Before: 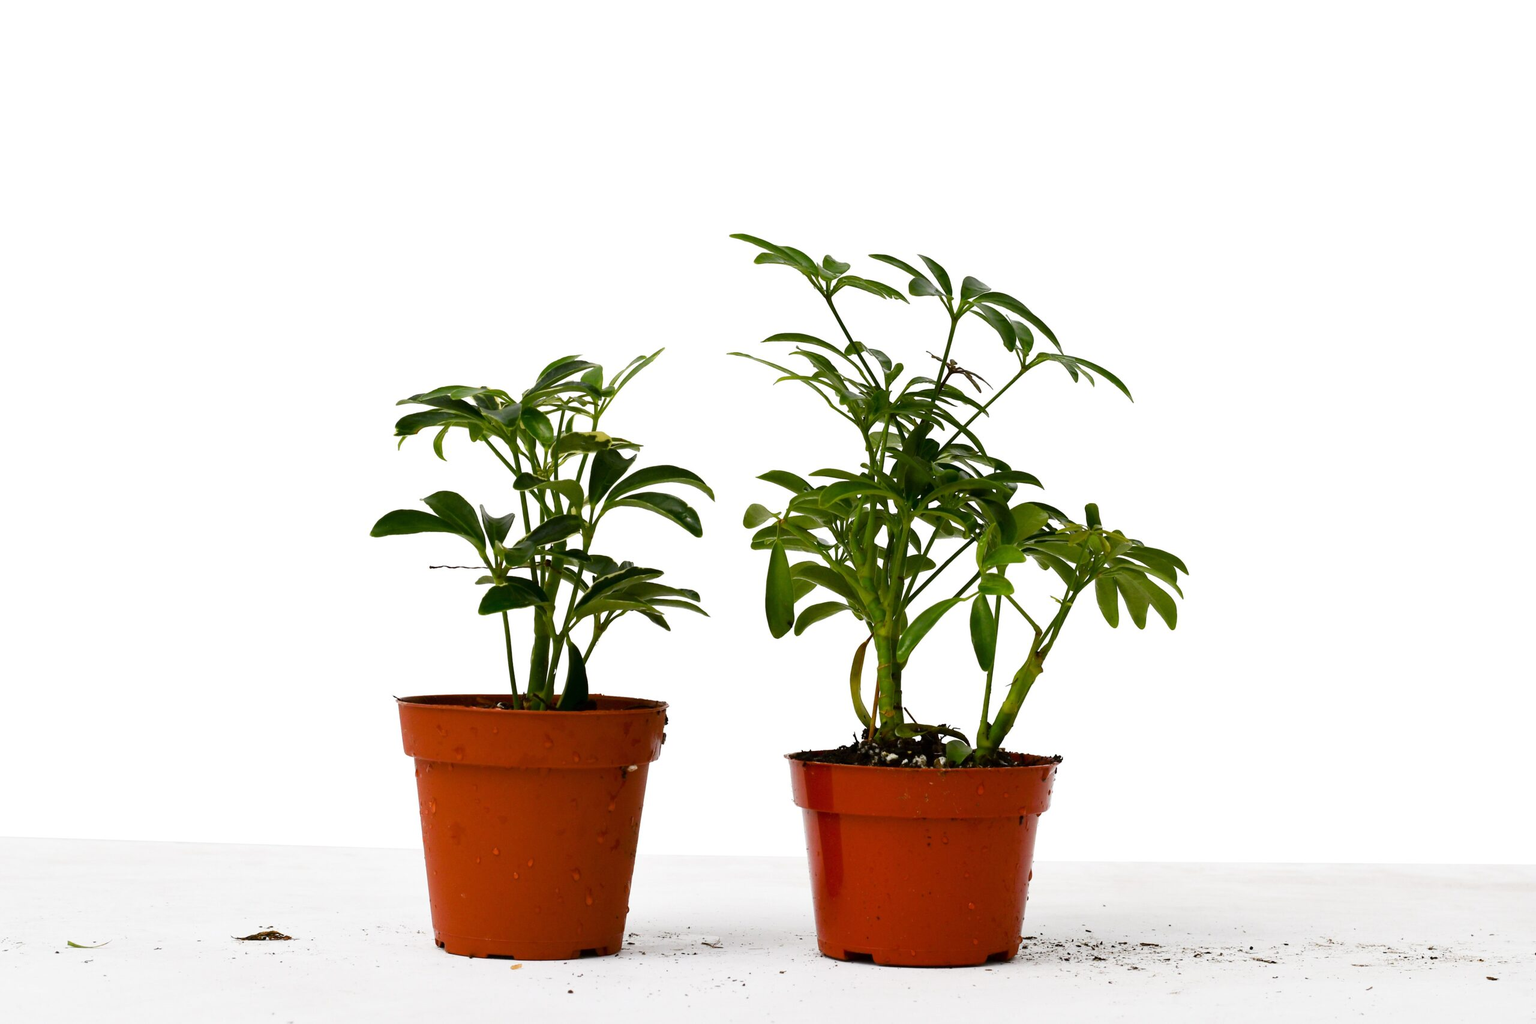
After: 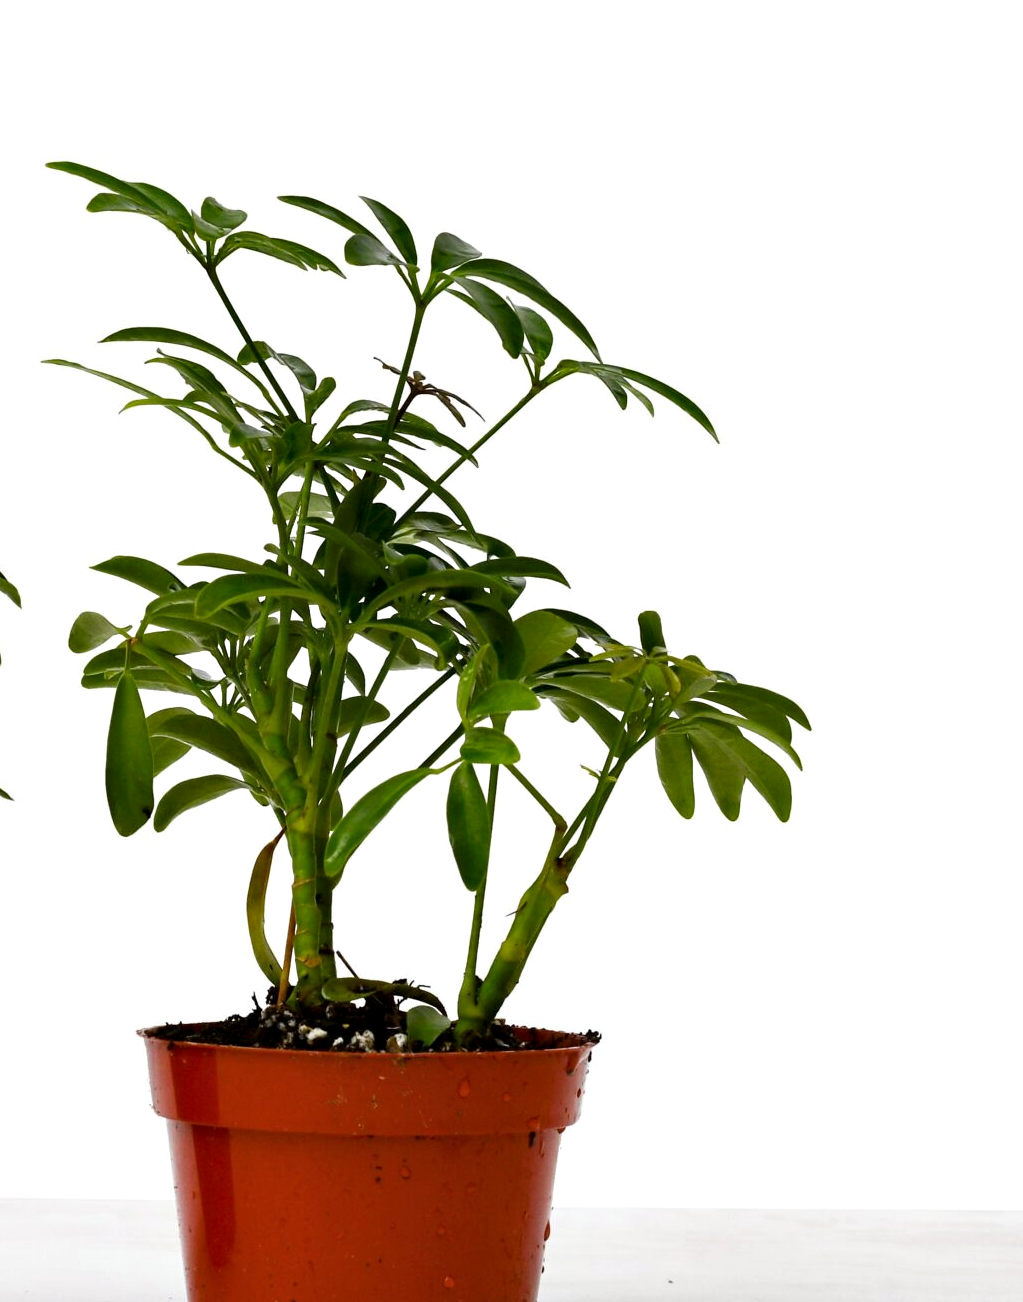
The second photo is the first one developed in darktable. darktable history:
contrast equalizer: octaves 7, y [[0.6 ×6], [0.55 ×6], [0 ×6], [0 ×6], [0 ×6]], mix 0.3
crop: left 45.721%, top 13.393%, right 14.118%, bottom 10.01%
